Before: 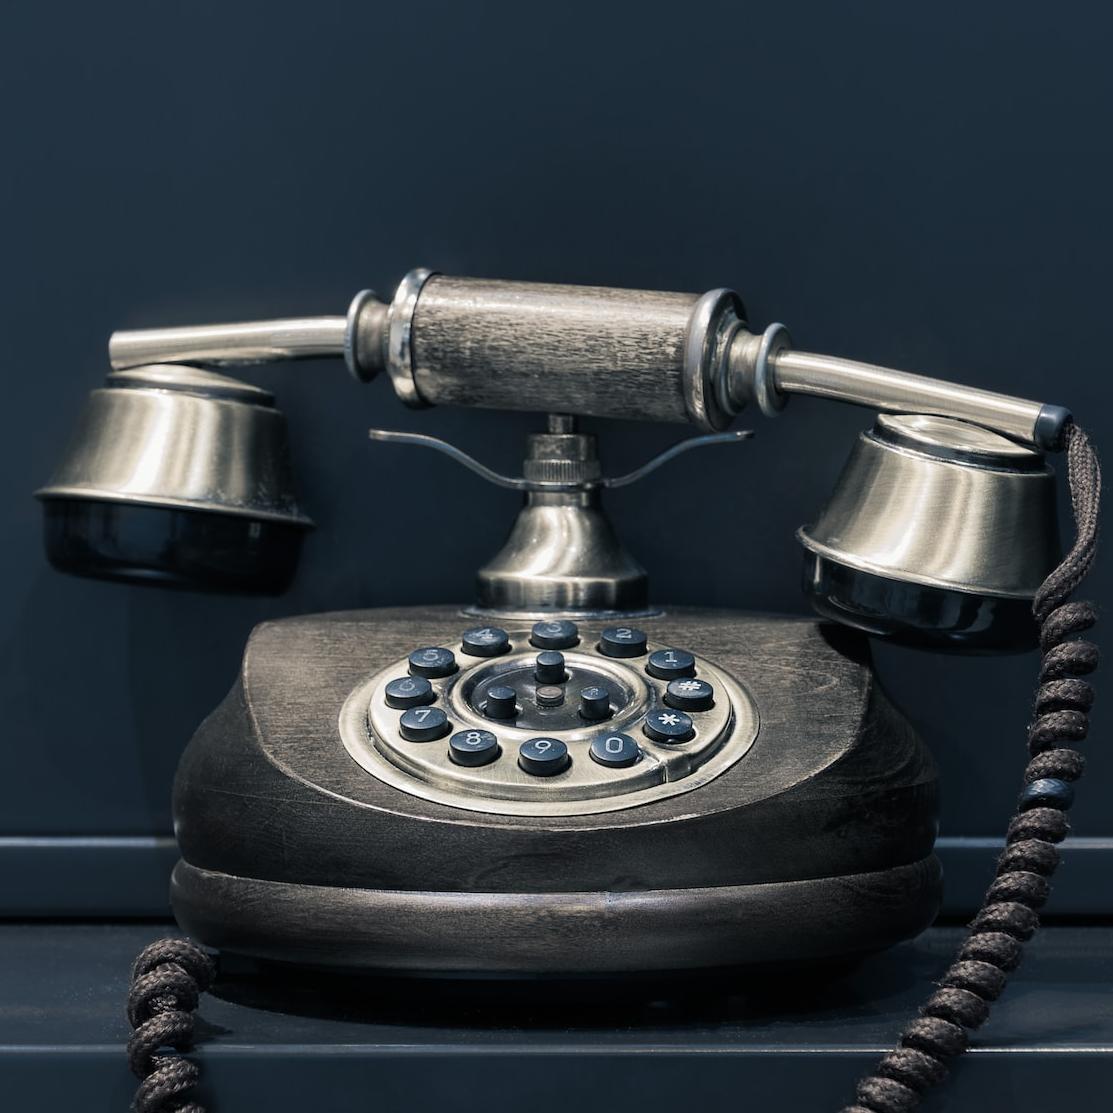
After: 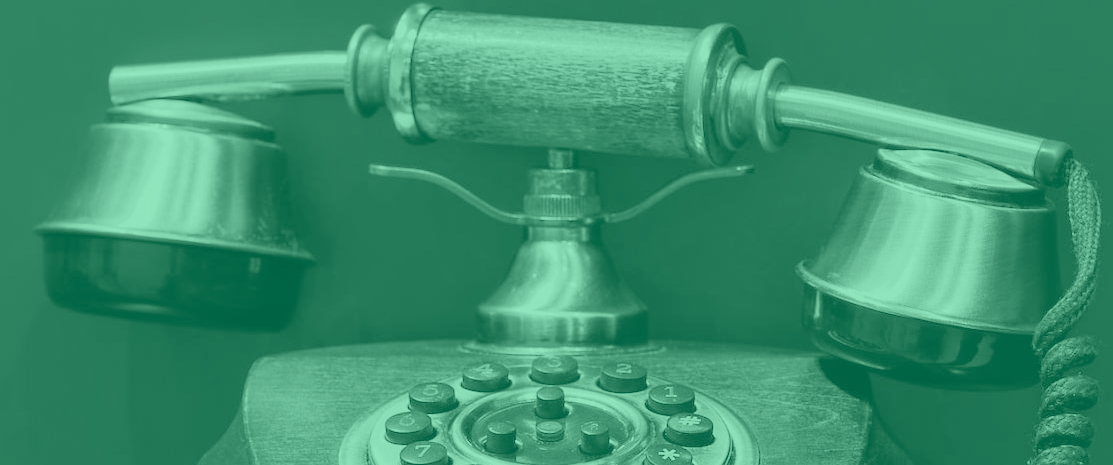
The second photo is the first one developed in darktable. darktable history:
crop and rotate: top 23.84%, bottom 34.294%
colorize: hue 147.6°, saturation 65%, lightness 21.64%
contrast brightness saturation: contrast 0.07, brightness 0.18, saturation 0.4
